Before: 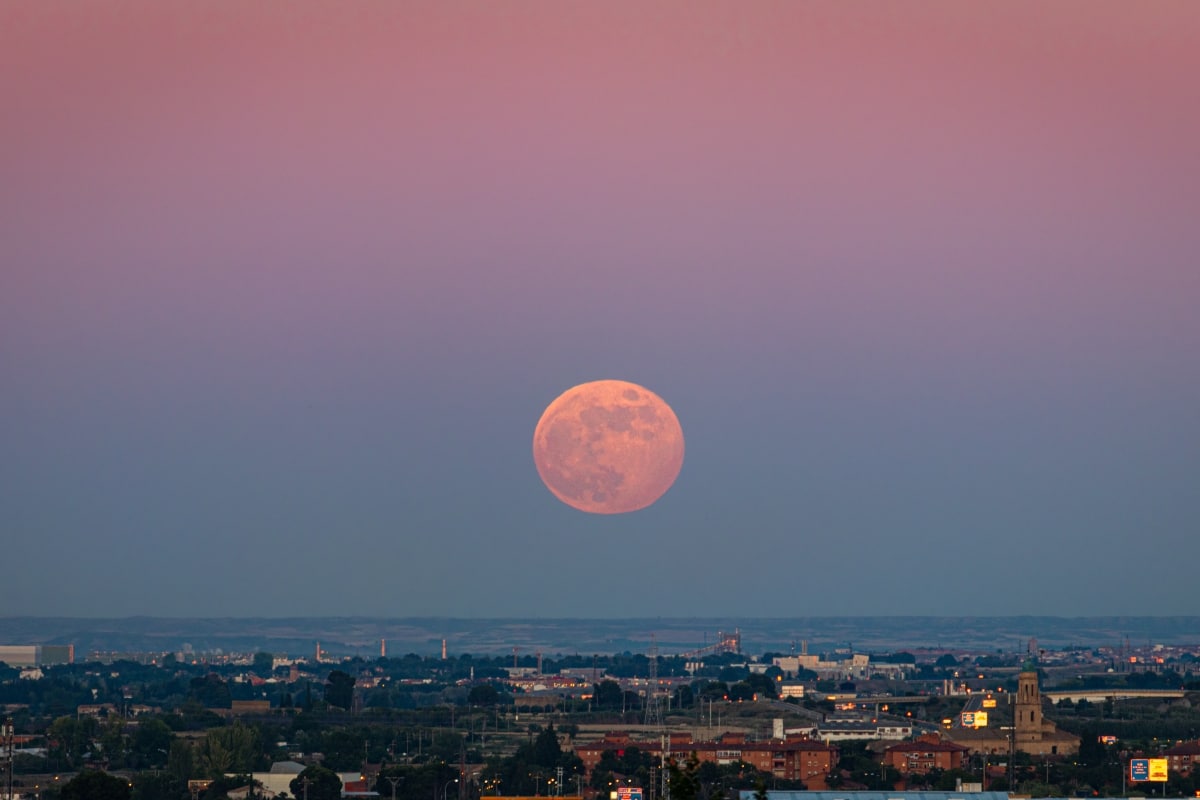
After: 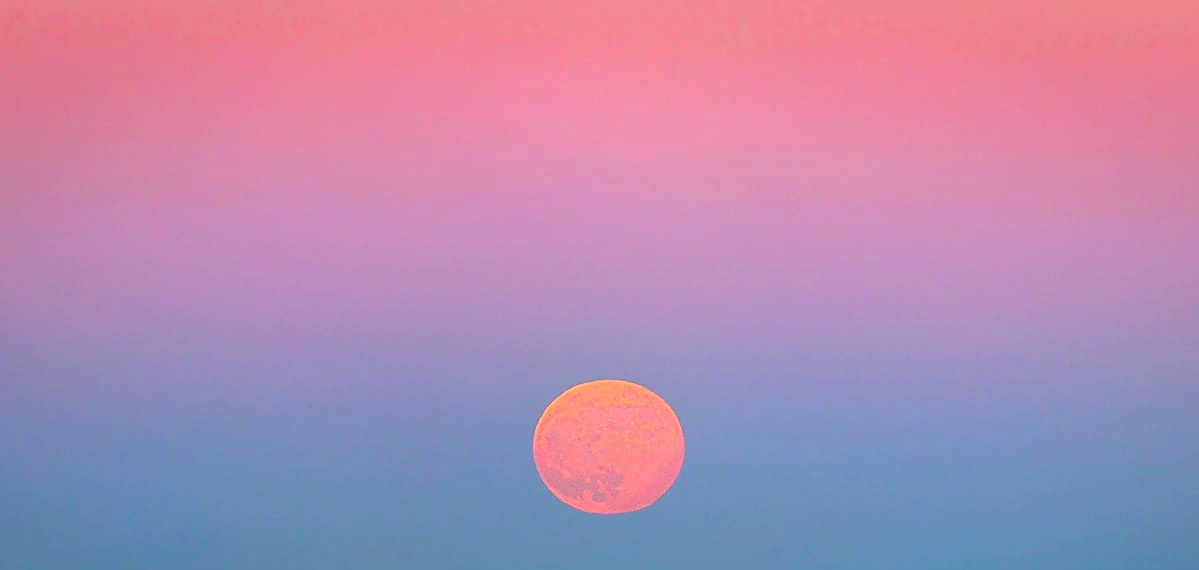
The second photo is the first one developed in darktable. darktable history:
contrast brightness saturation: contrast 0.201, brightness 0.193, saturation 0.816
sharpen: radius 1.391, amount 1.264, threshold 0.792
crop: right 0.001%, bottom 28.708%
